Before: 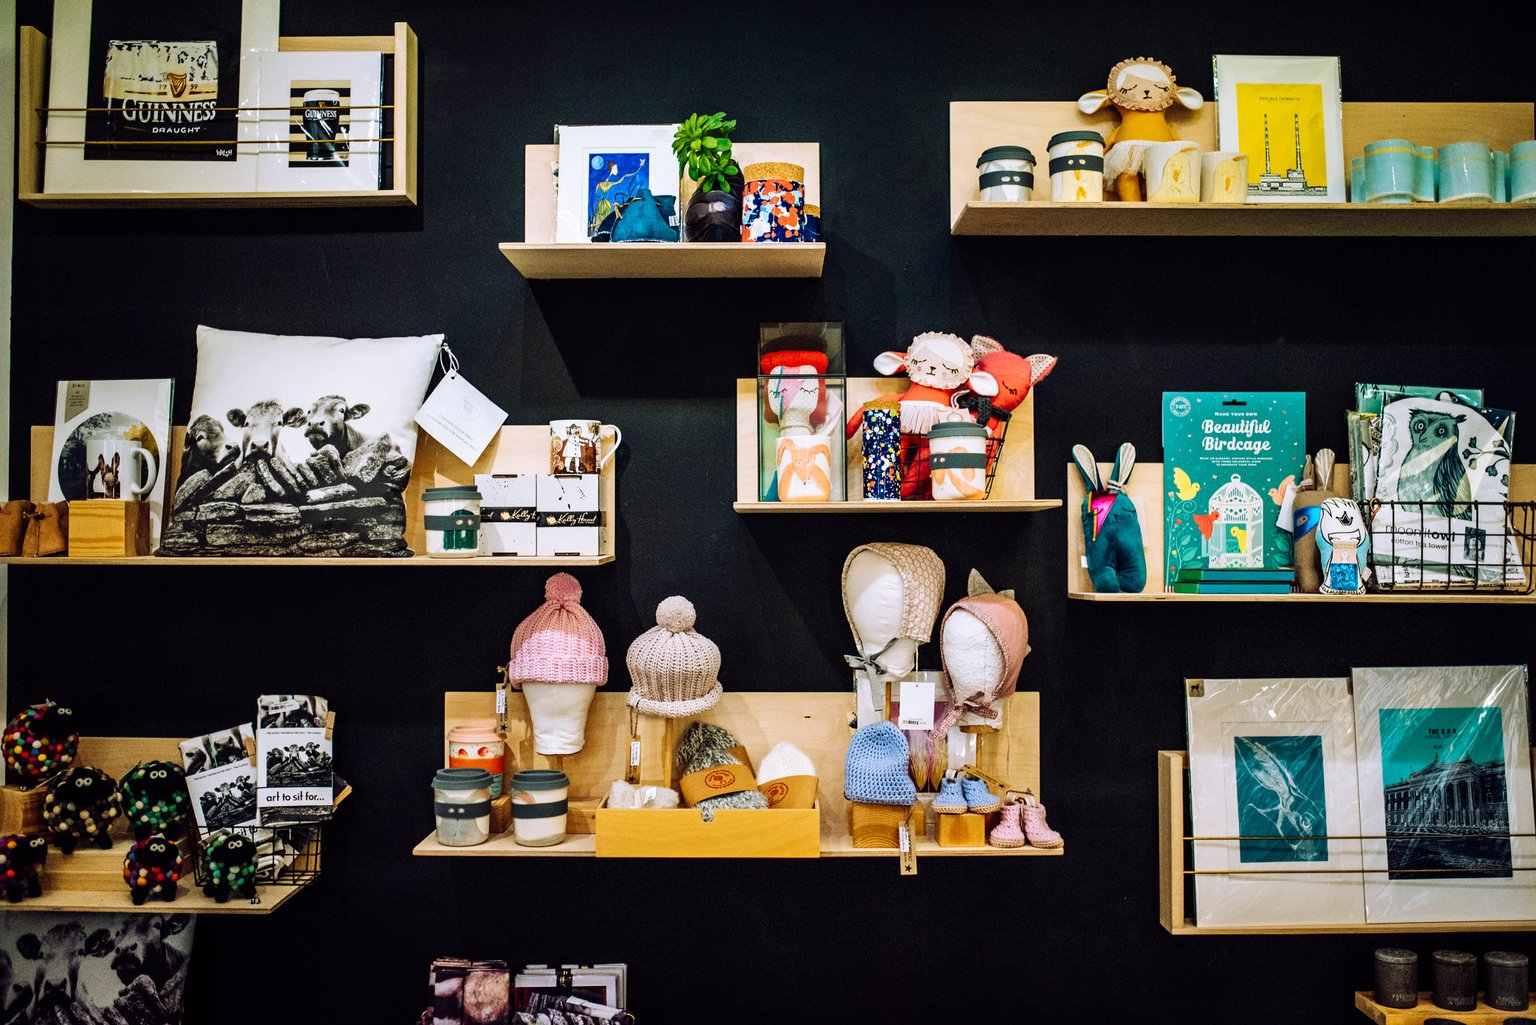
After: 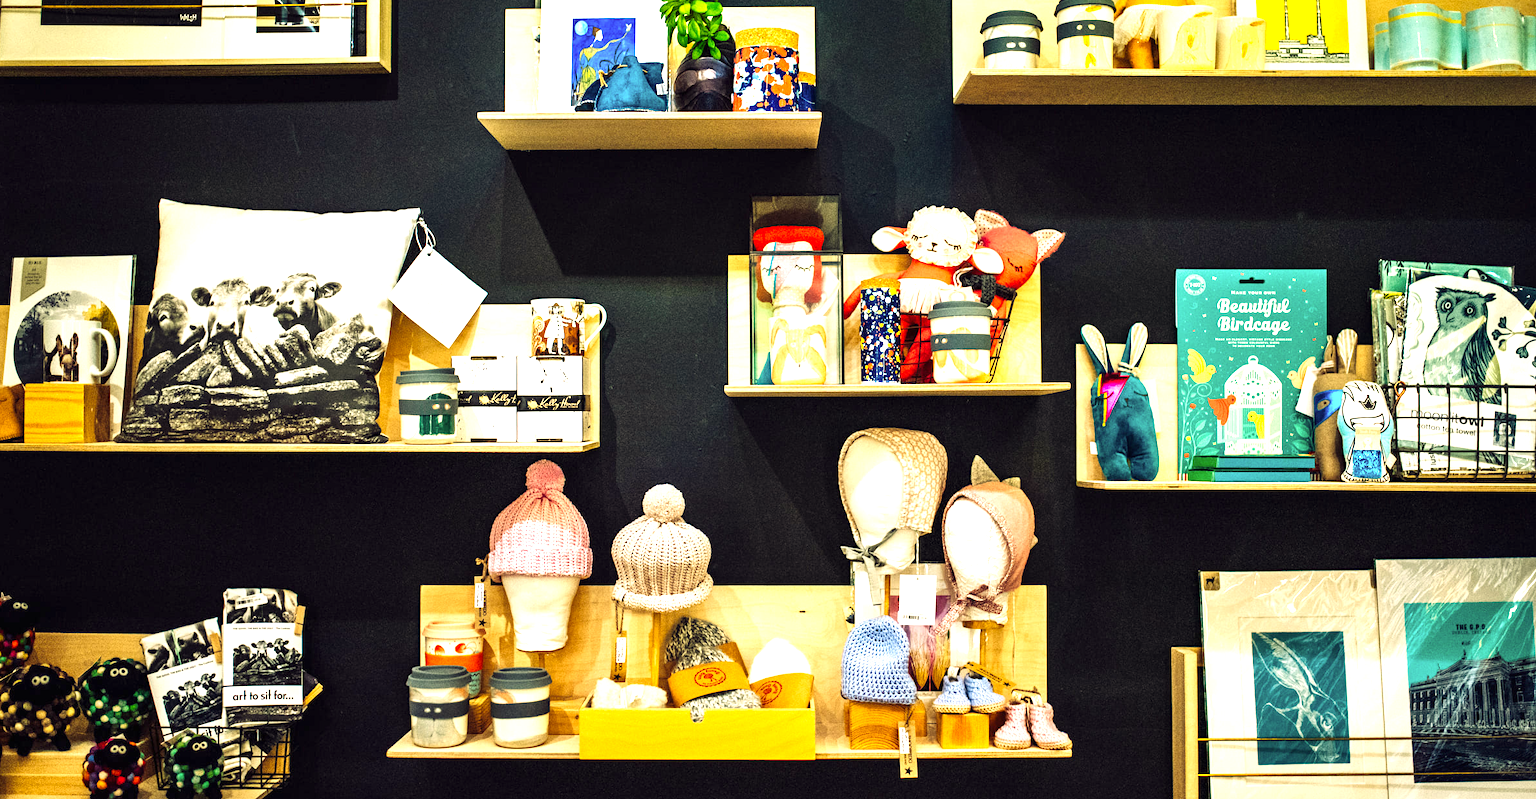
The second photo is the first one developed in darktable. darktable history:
exposure: black level correction 0, exposure 1 EV, compensate exposure bias true, compensate highlight preservation false
rgb levels: preserve colors max RGB
crop and rotate: left 2.991%, top 13.302%, right 1.981%, bottom 12.636%
color correction: highlights a* 1.39, highlights b* 17.83
